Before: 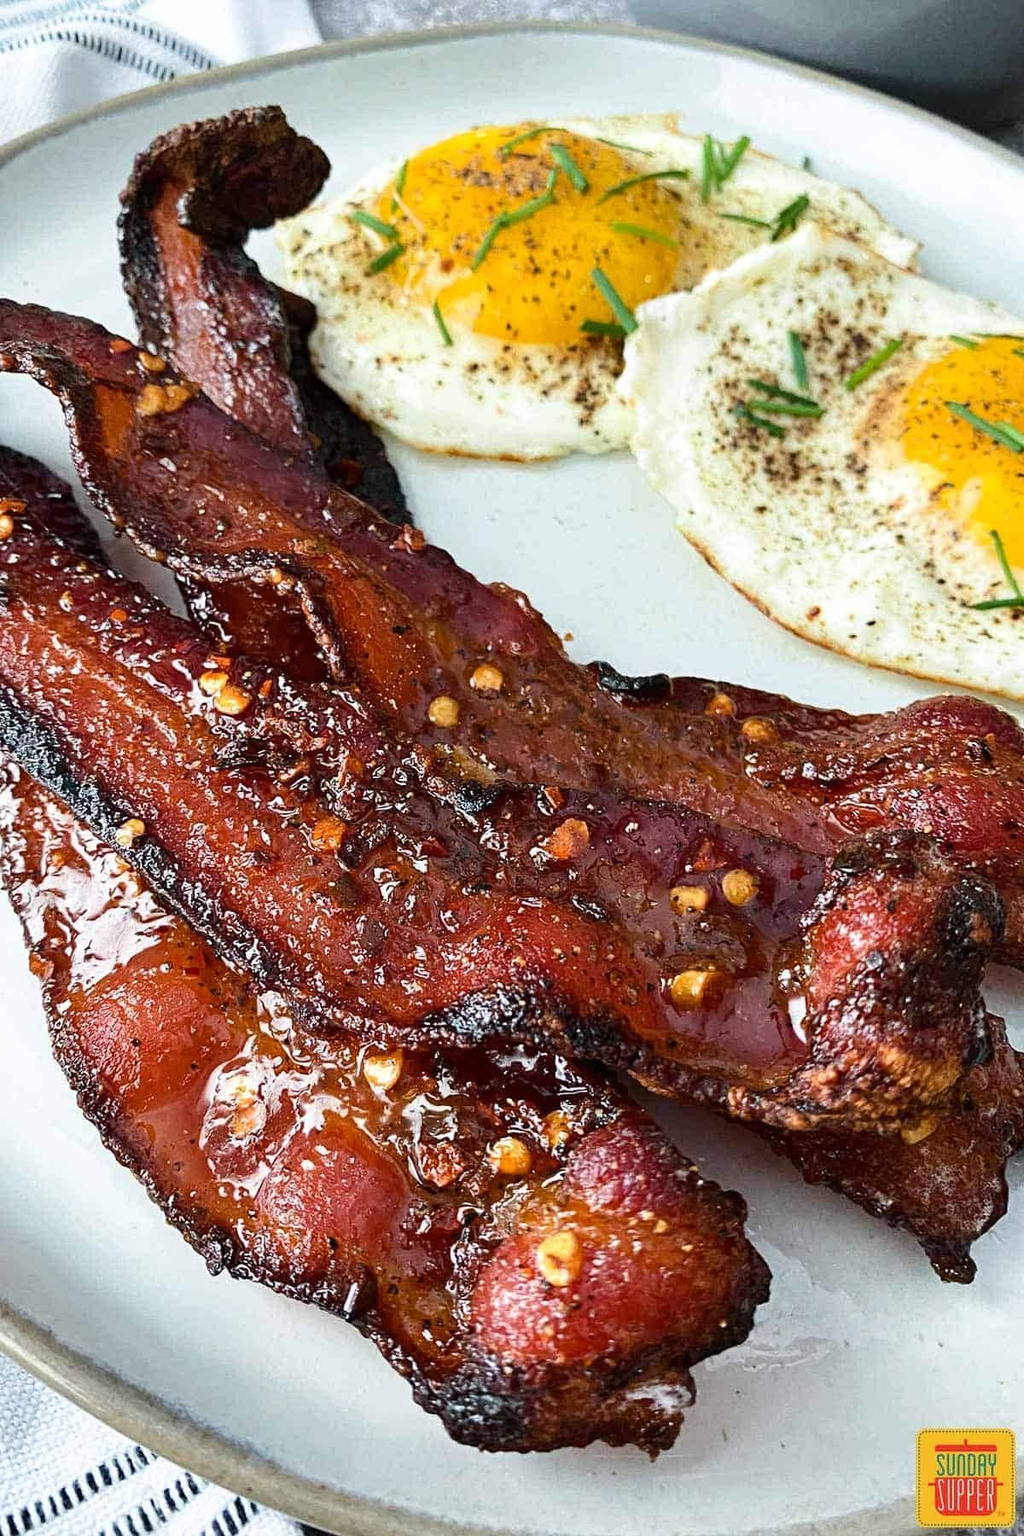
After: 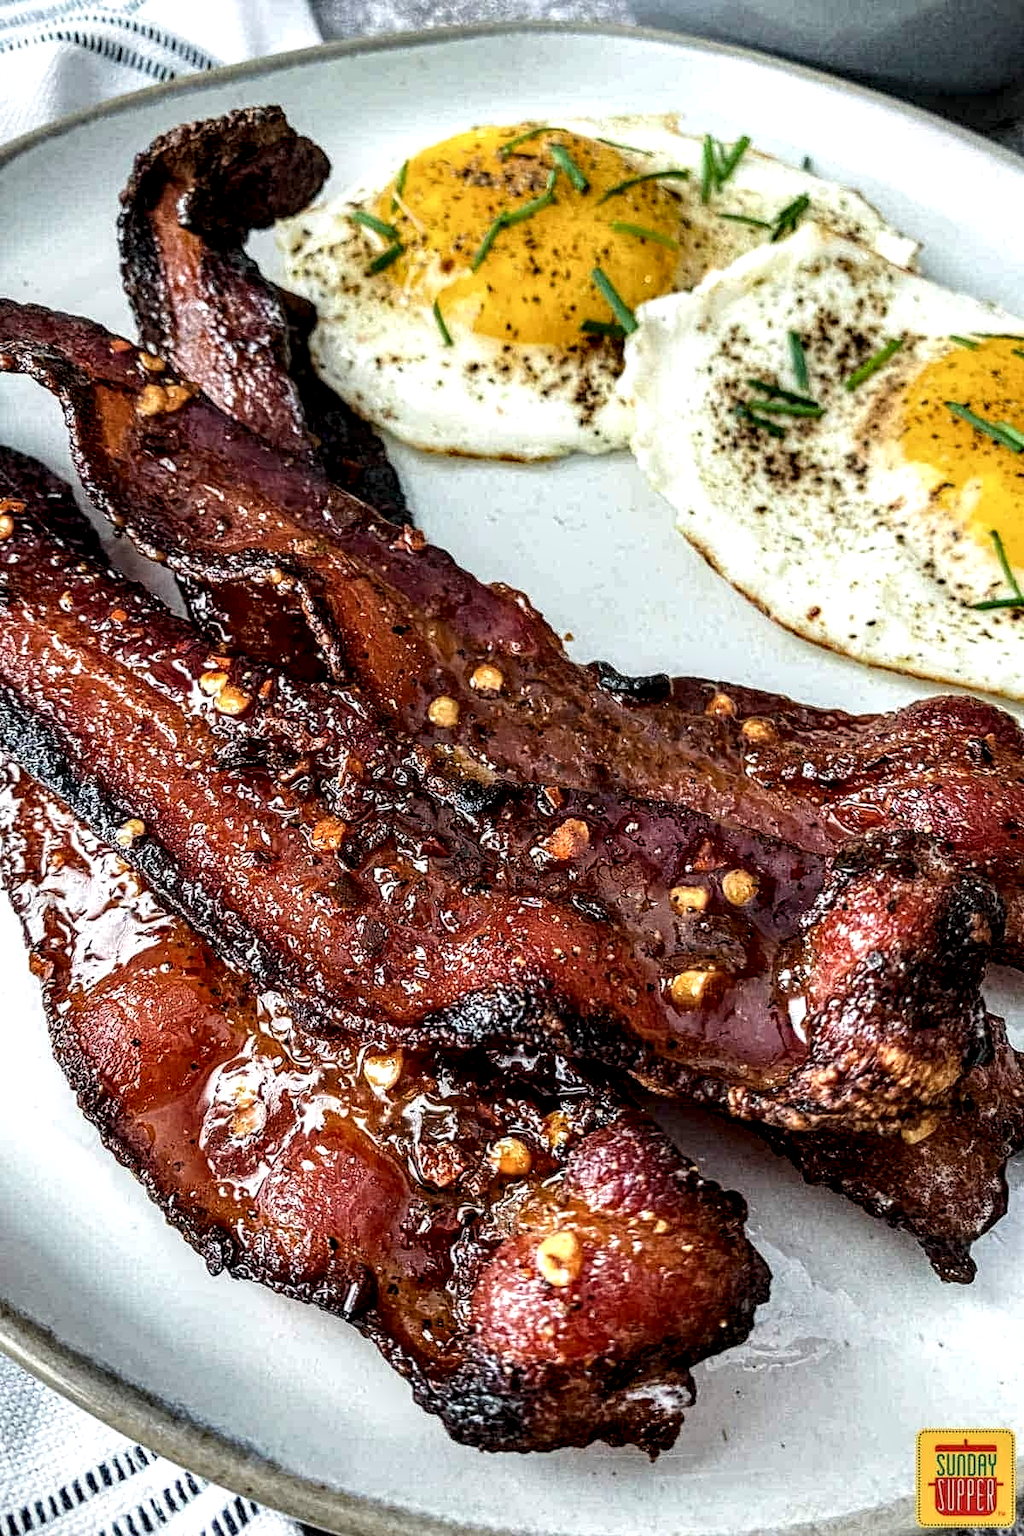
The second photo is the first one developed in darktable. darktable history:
contrast brightness saturation: saturation -0.066
local contrast: highlights 18%, detail 187%
